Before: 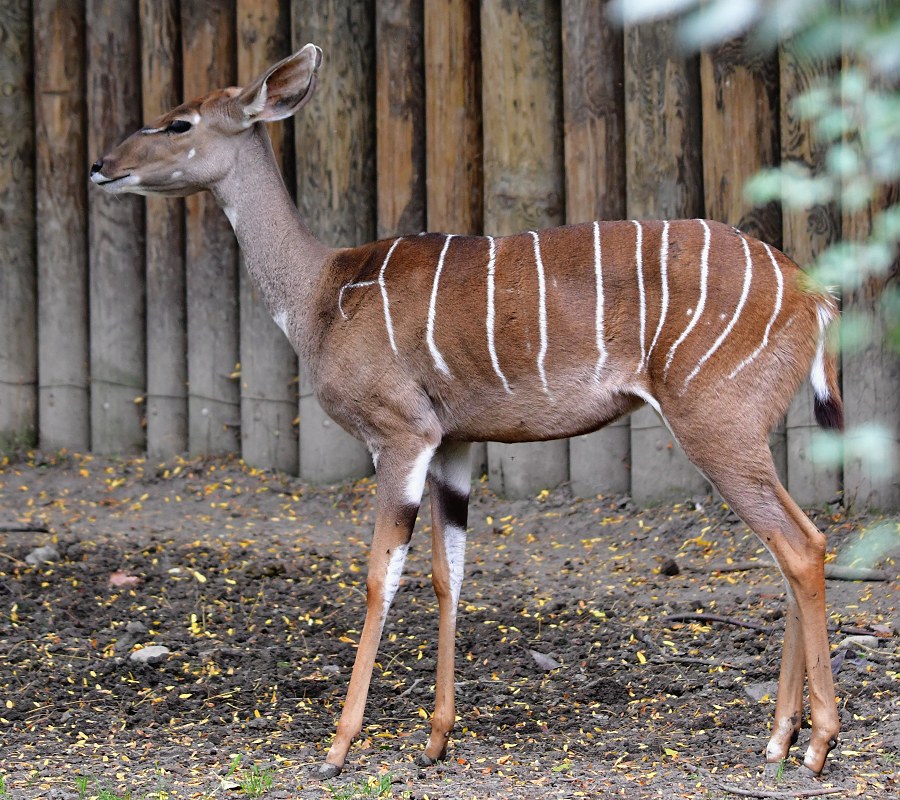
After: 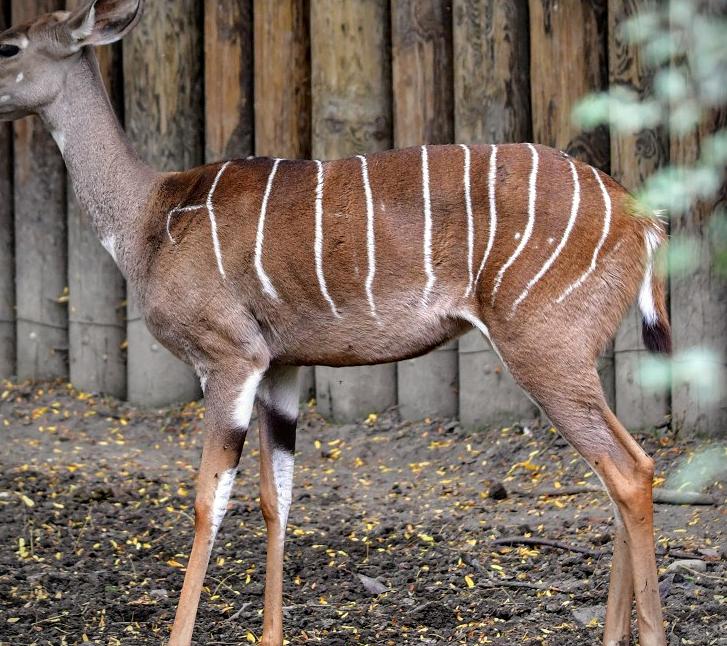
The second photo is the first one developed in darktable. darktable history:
color correction: highlights b* 3
crop: left 19.159%, top 9.58%, bottom 9.58%
vignetting: fall-off start 91.19%
local contrast: on, module defaults
